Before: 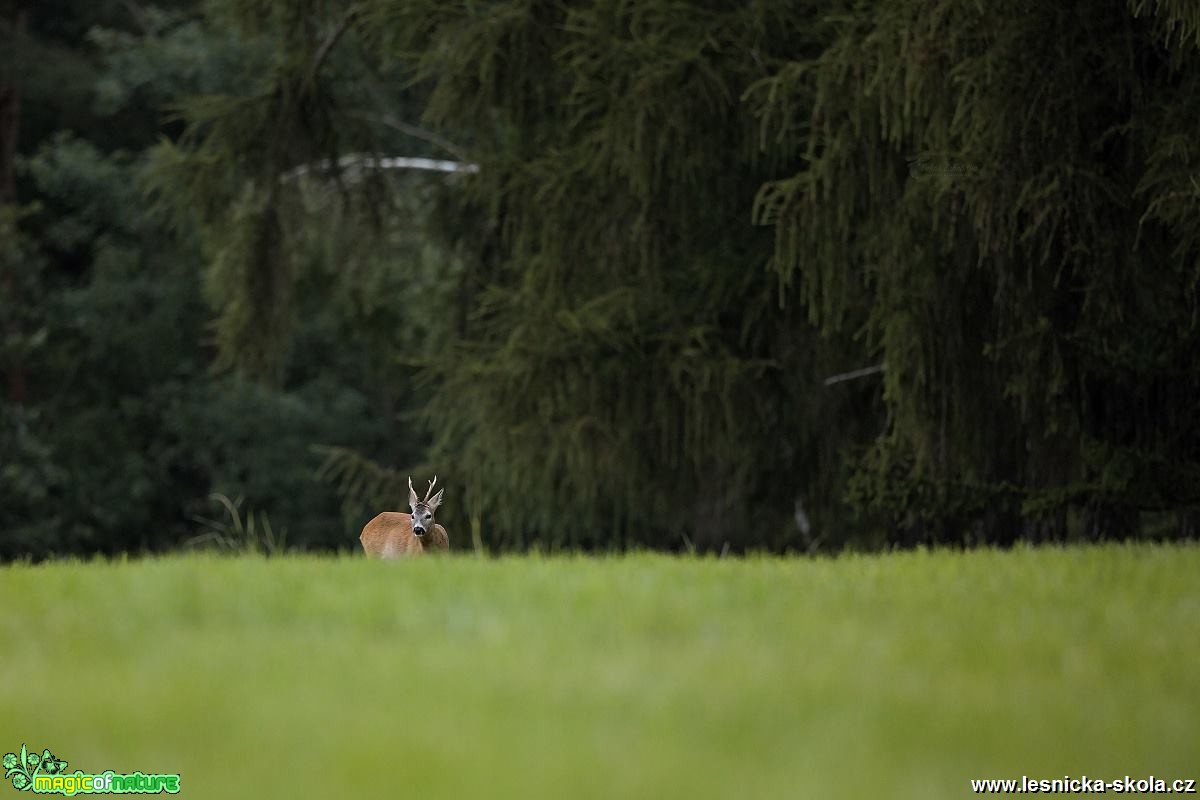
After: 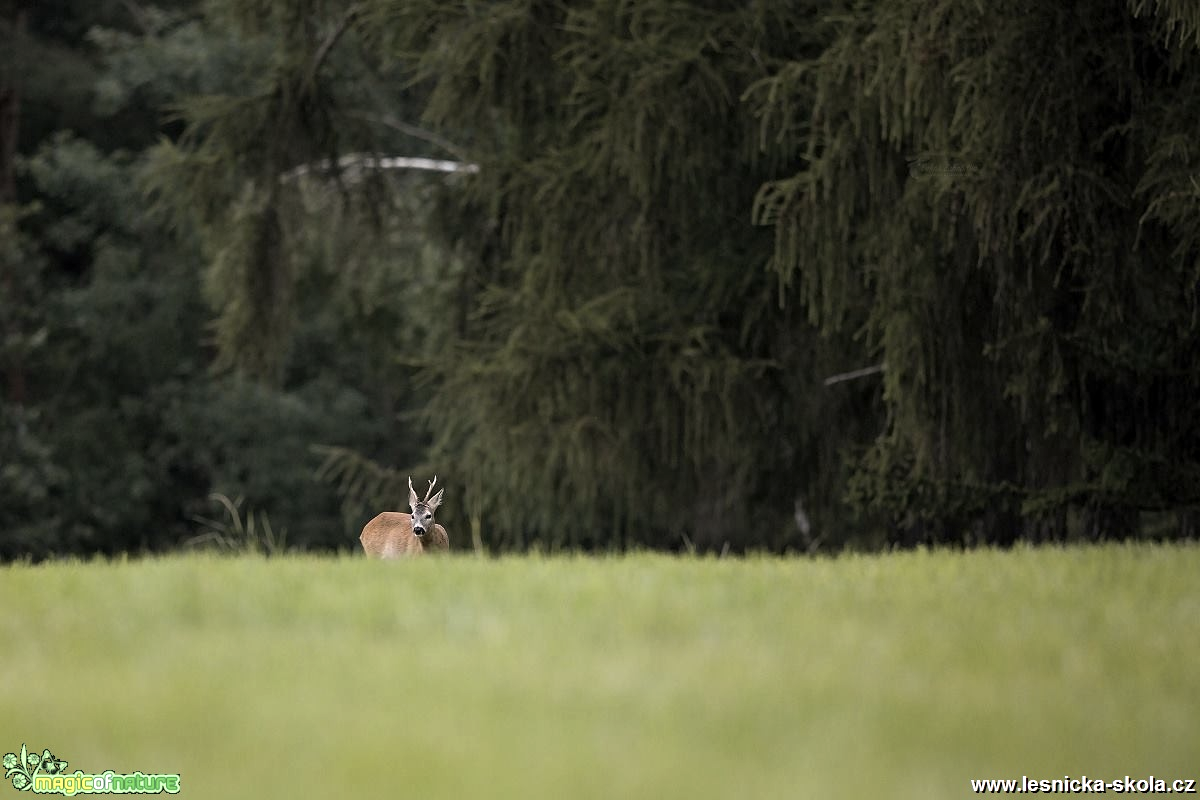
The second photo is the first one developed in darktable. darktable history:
exposure: black level correction 0.001, exposure 0.5 EV, compensate exposure bias true, compensate highlight preservation false
color correction: highlights a* 5.59, highlights b* 5.24, saturation 0.68
